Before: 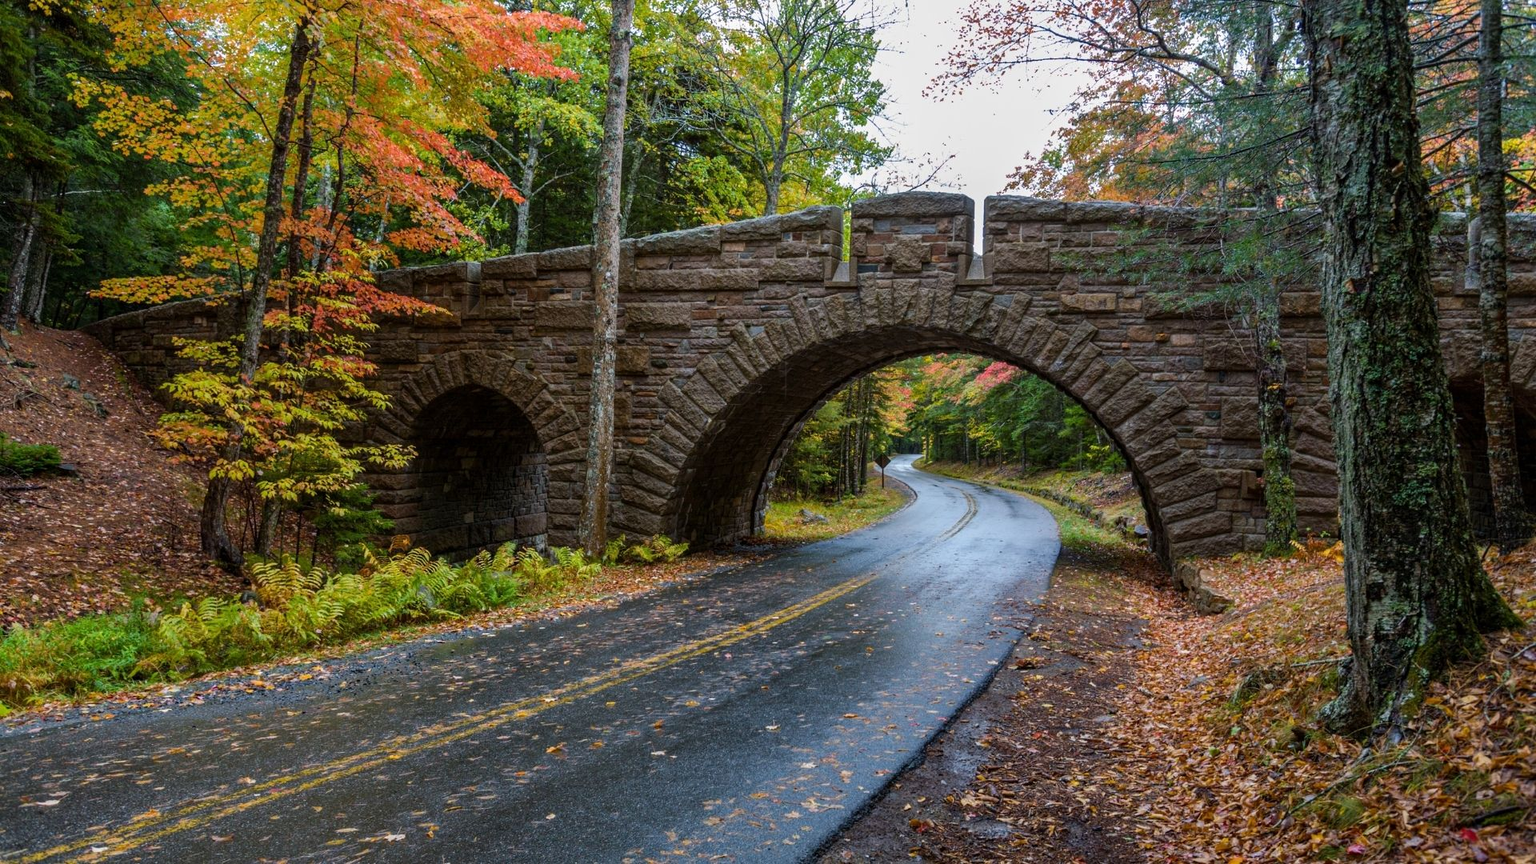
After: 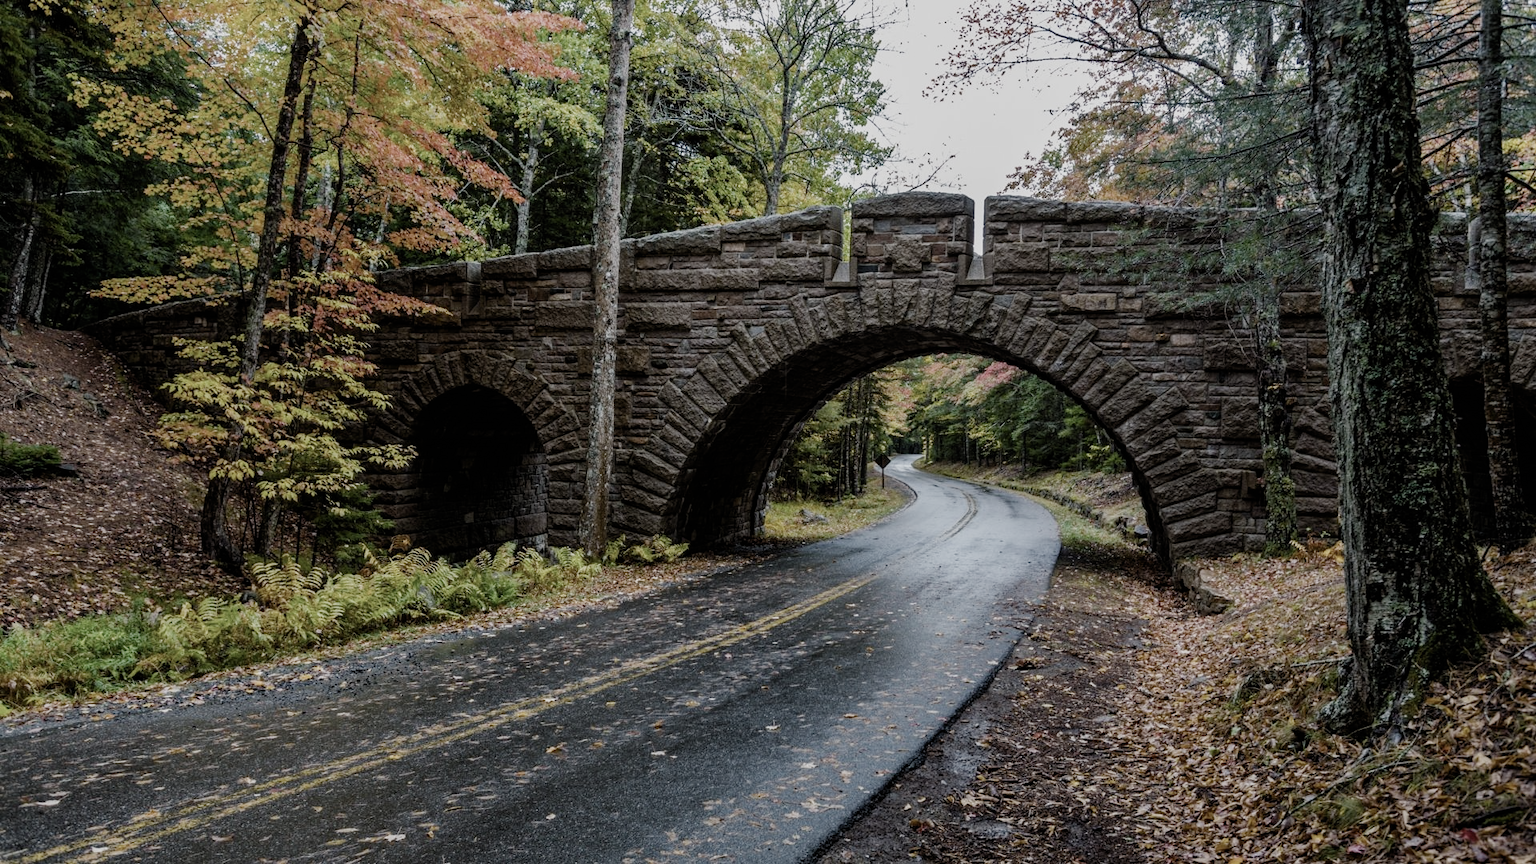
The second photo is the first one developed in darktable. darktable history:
filmic rgb: black relative exposure -7.65 EV, white relative exposure 3.99 EV, hardness 4.02, contrast 1.096, highlights saturation mix -28.85%, preserve chrominance no, color science v5 (2021)
